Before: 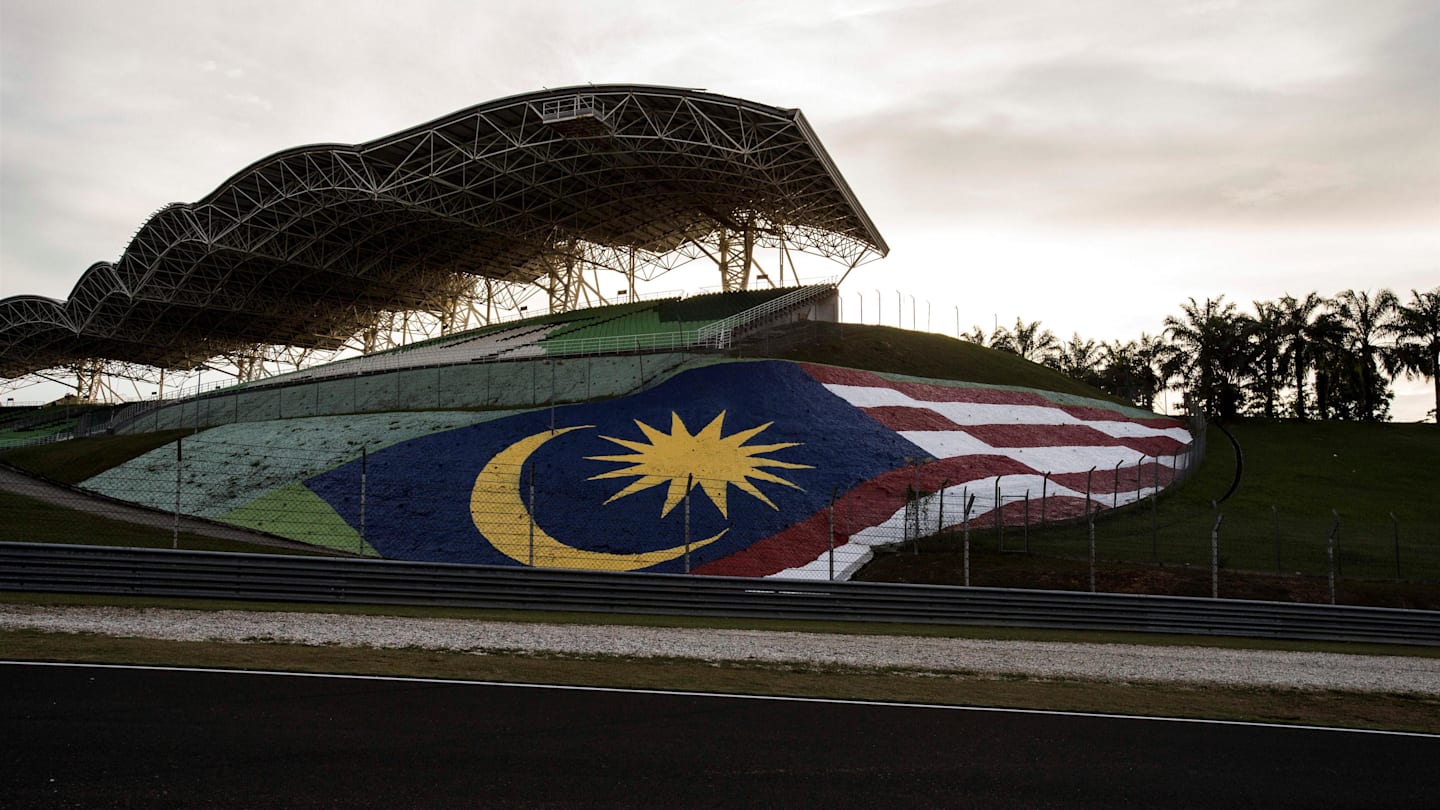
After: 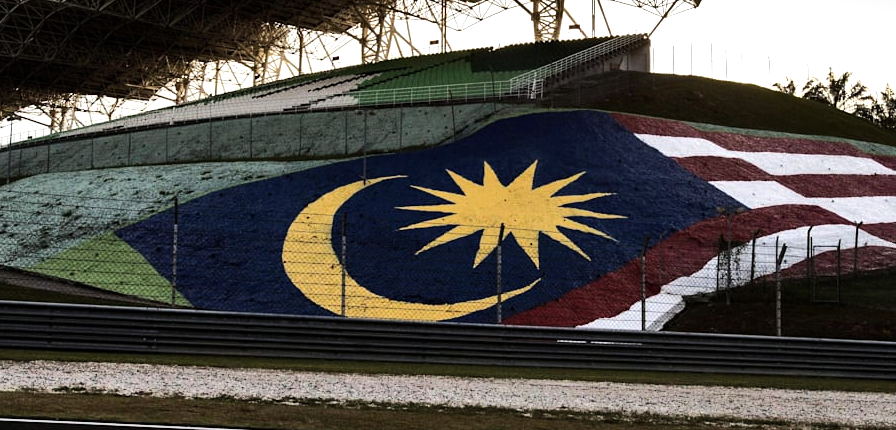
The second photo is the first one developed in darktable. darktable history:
shadows and highlights: soften with gaussian
tone equalizer: -8 EV -0.758 EV, -7 EV -0.702 EV, -6 EV -0.61 EV, -5 EV -0.402 EV, -3 EV 0.365 EV, -2 EV 0.6 EV, -1 EV 0.699 EV, +0 EV 0.735 EV, edges refinement/feathering 500, mask exposure compensation -1.57 EV, preserve details no
crop: left 13.096%, top 30.897%, right 24.67%, bottom 16.015%
